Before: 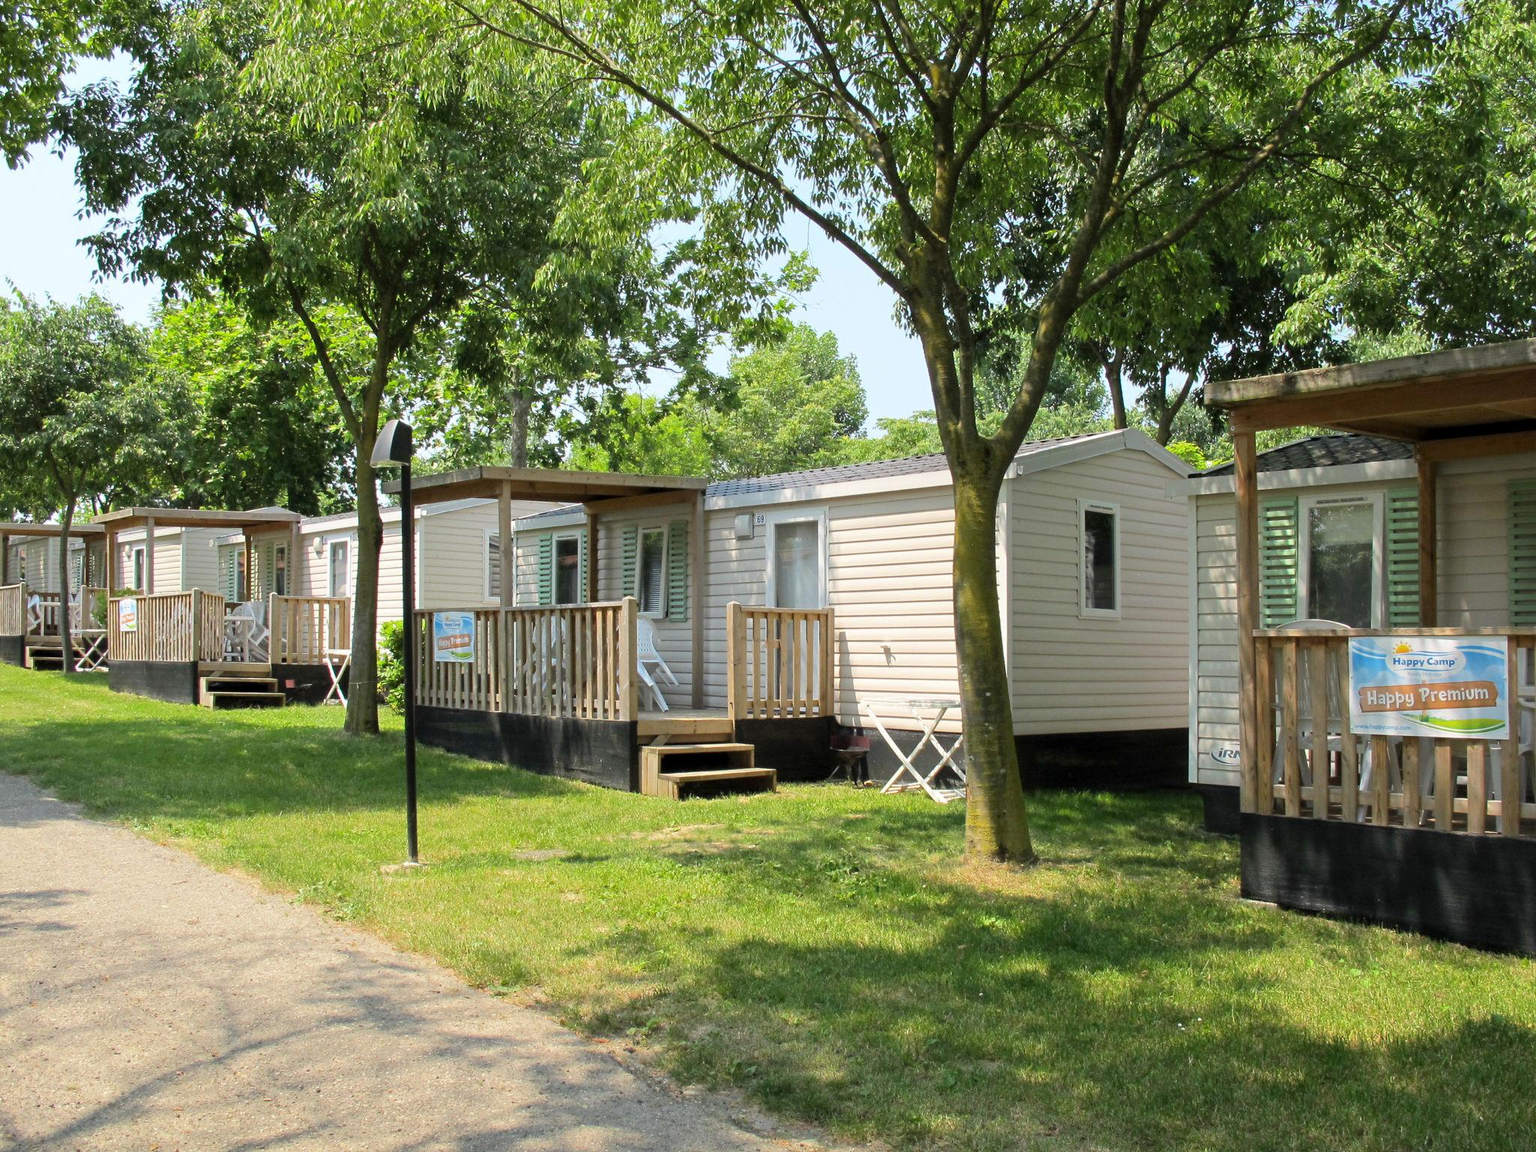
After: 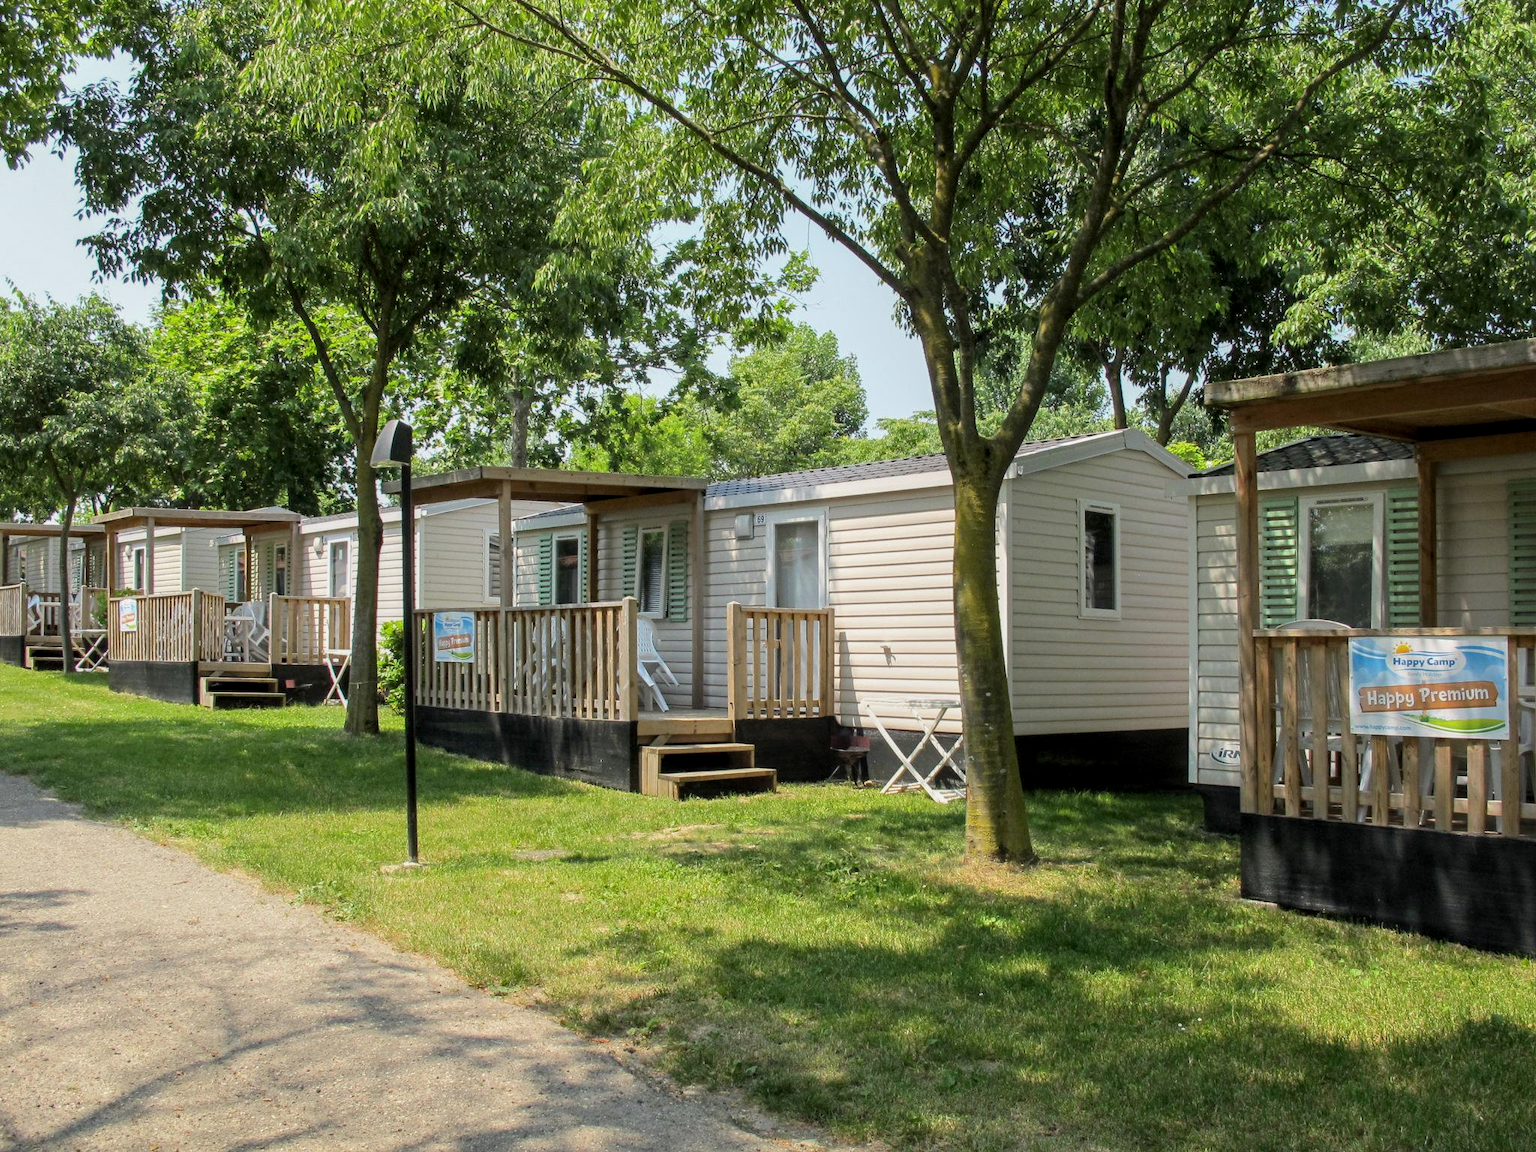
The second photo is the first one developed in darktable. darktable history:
exposure: exposure -0.254 EV, compensate exposure bias true, compensate highlight preservation false
local contrast: on, module defaults
